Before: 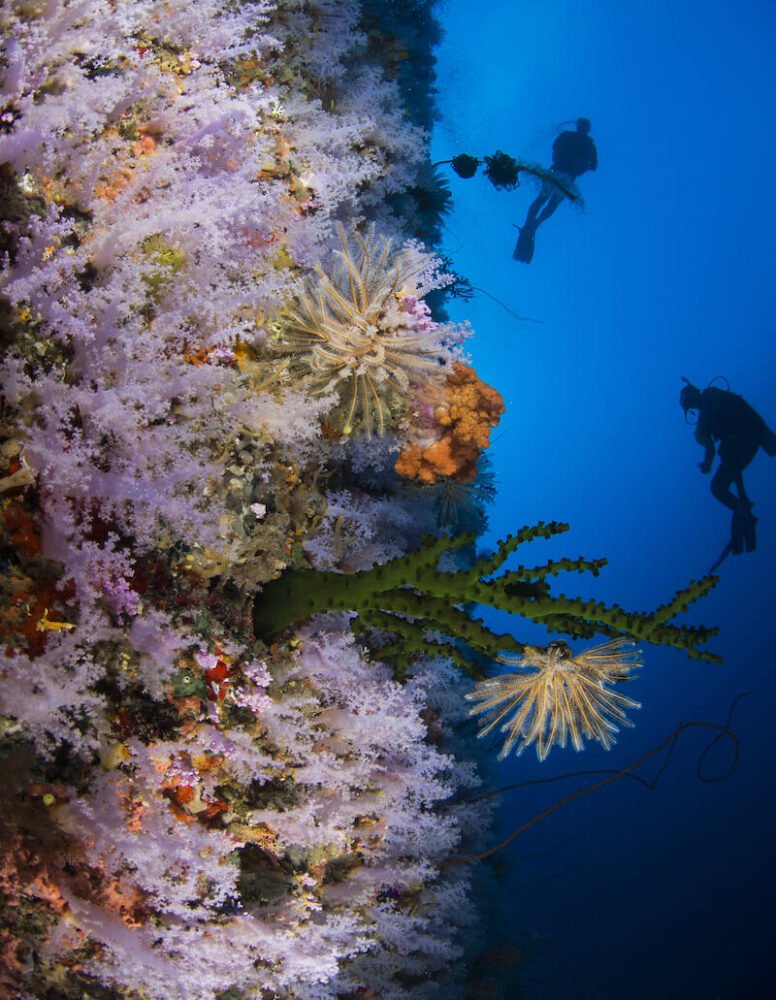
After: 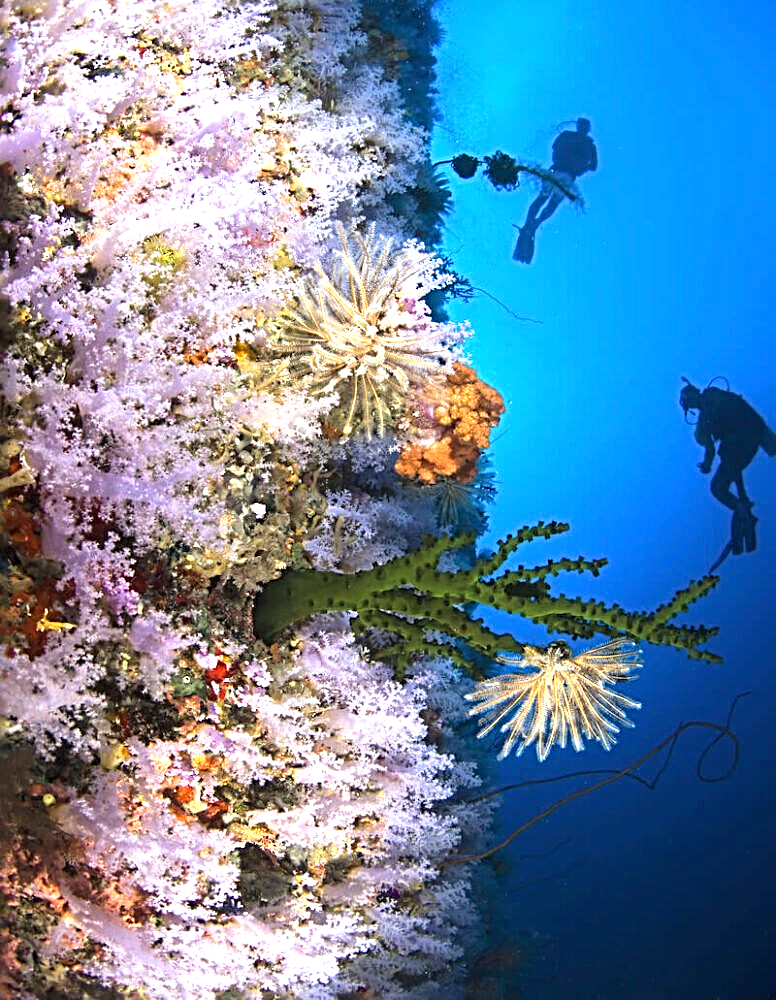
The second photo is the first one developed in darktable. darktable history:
exposure: black level correction 0, exposure 1.296 EV, compensate highlight preservation false
color calibration: gray › normalize channels true, illuminant same as pipeline (D50), adaptation XYZ, x 0.346, y 0.358, temperature 5023.41 K, gamut compression 0.007
sharpen: radius 3.056, amount 0.761
tone equalizer: on, module defaults
